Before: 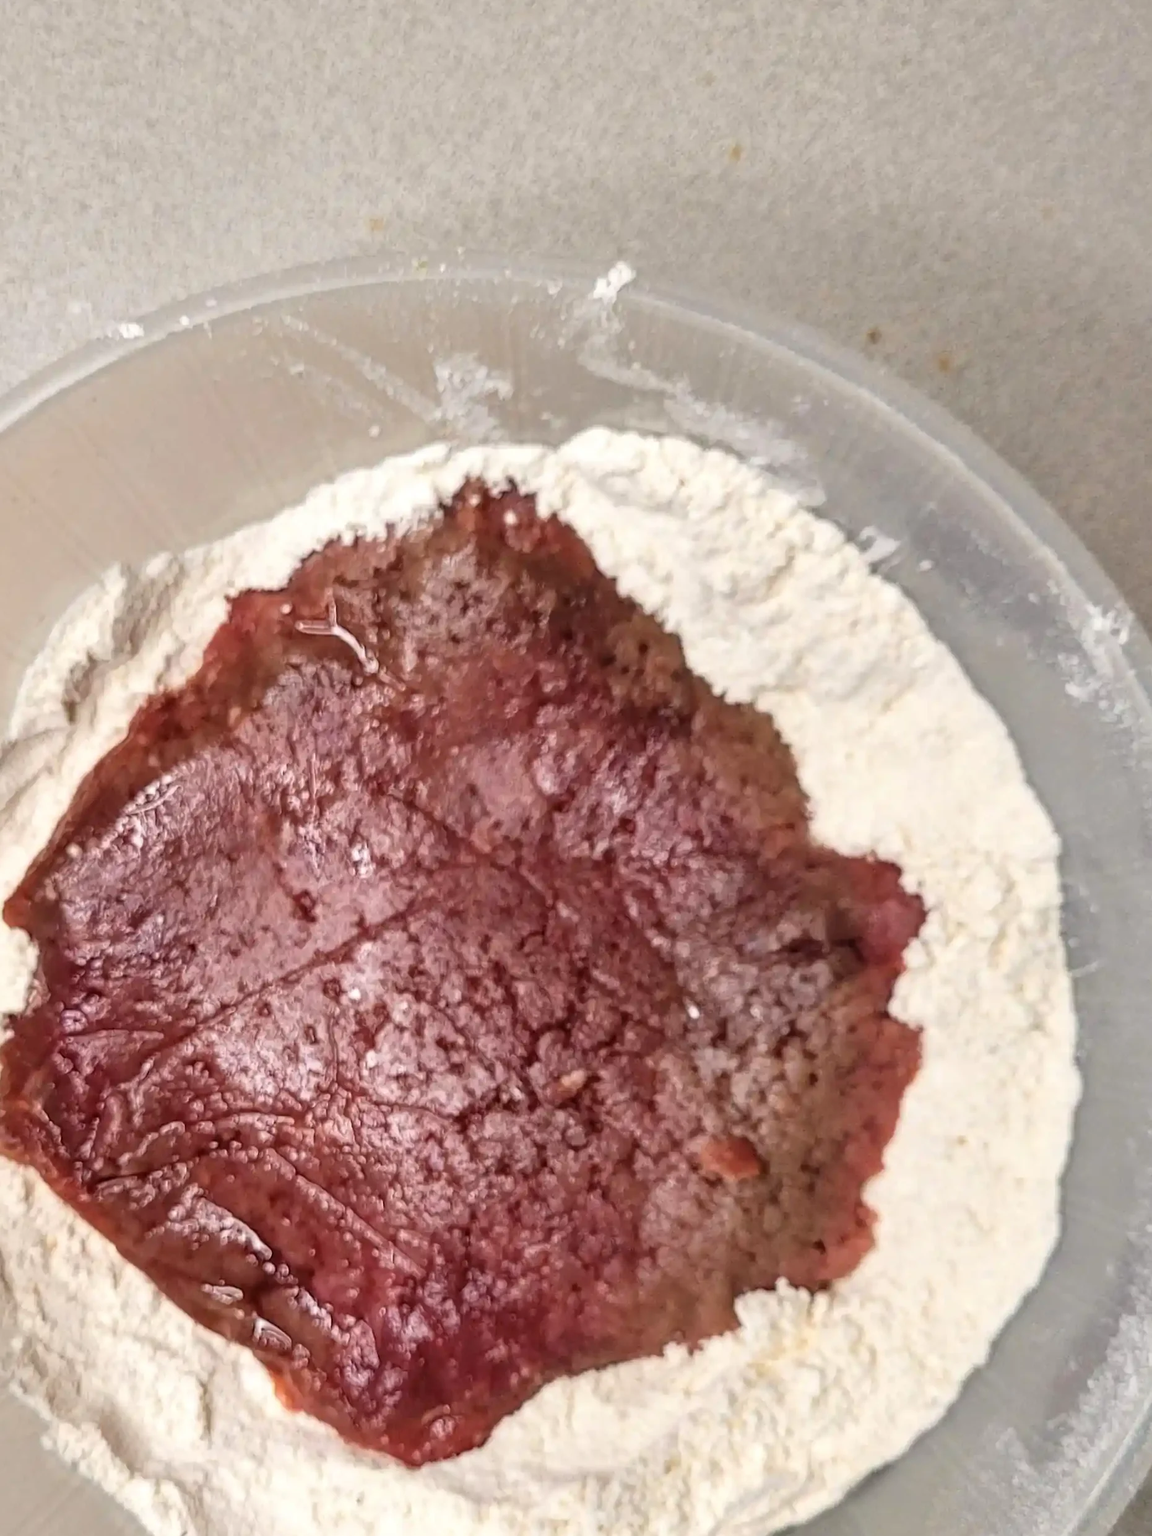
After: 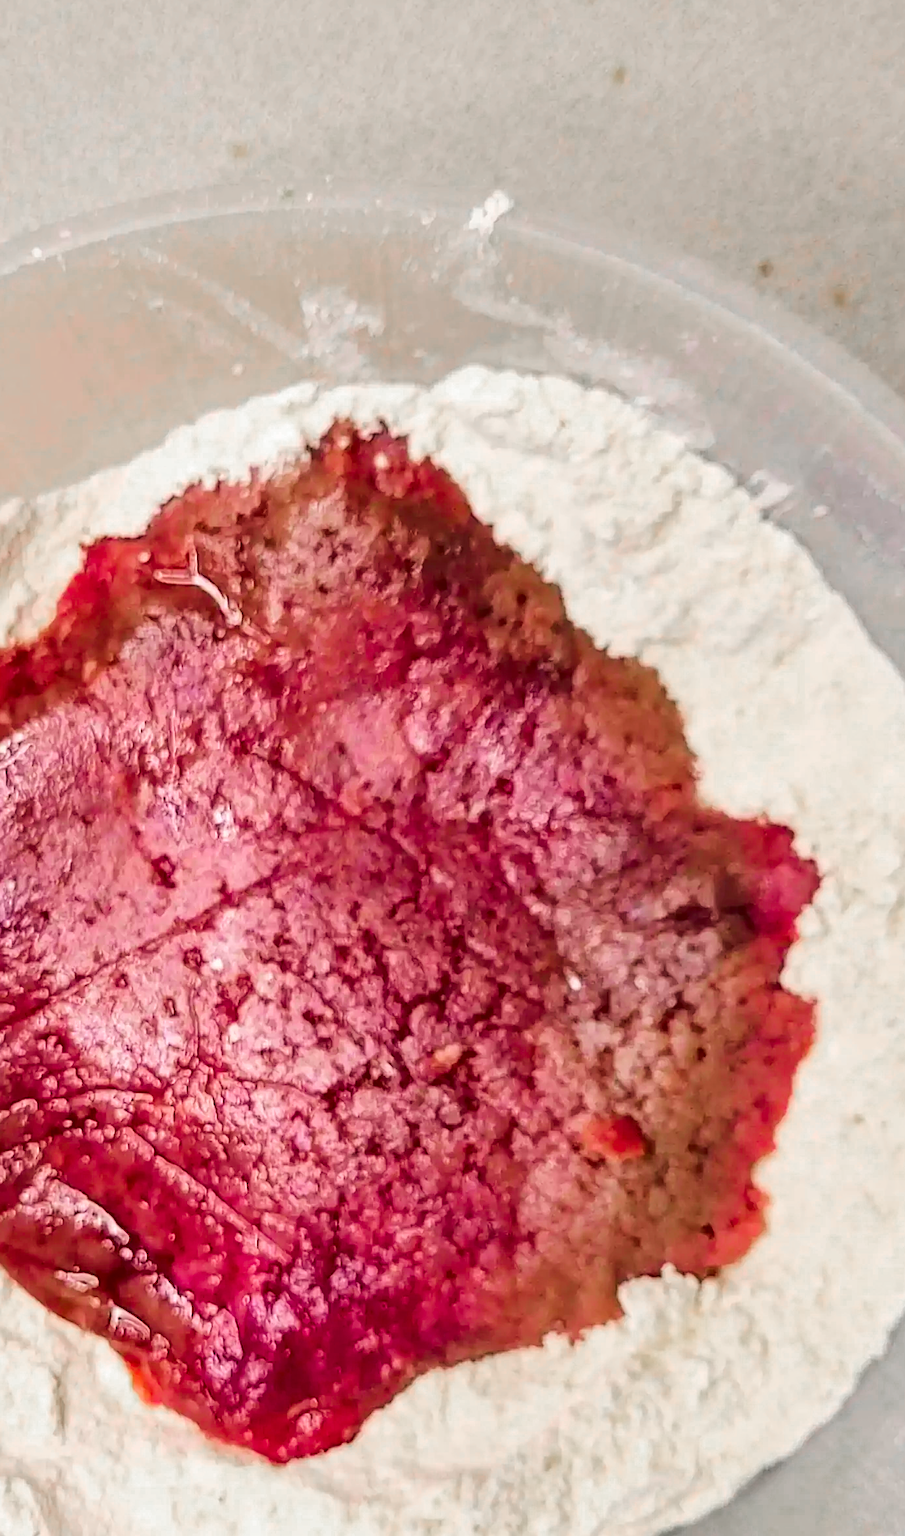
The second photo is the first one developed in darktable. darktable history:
color zones: curves: ch0 [(0, 0.48) (0.209, 0.398) (0.305, 0.332) (0.429, 0.493) (0.571, 0.5) (0.714, 0.5) (0.857, 0.5) (1, 0.48)]; ch1 [(0, 0.736) (0.143, 0.625) (0.225, 0.371) (0.429, 0.256) (0.571, 0.241) (0.714, 0.213) (0.857, 0.48) (1, 0.736)]; ch2 [(0, 0.448) (0.143, 0.498) (0.286, 0.5) (0.429, 0.5) (0.571, 0.5) (0.714, 0.5) (0.857, 0.5) (1, 0.448)], mix 25.58%
sharpen: on, module defaults
tone curve: curves: ch0 [(0, 0) (0.003, 0.039) (0.011, 0.041) (0.025, 0.048) (0.044, 0.065) (0.069, 0.084) (0.1, 0.104) (0.136, 0.137) (0.177, 0.19) (0.224, 0.245) (0.277, 0.32) (0.335, 0.409) (0.399, 0.496) (0.468, 0.58) (0.543, 0.656) (0.623, 0.733) (0.709, 0.796) (0.801, 0.852) (0.898, 0.93) (1, 1)], color space Lab, linked channels, preserve colors none
crop and rotate: left 13.005%, top 5.354%, right 12.626%
